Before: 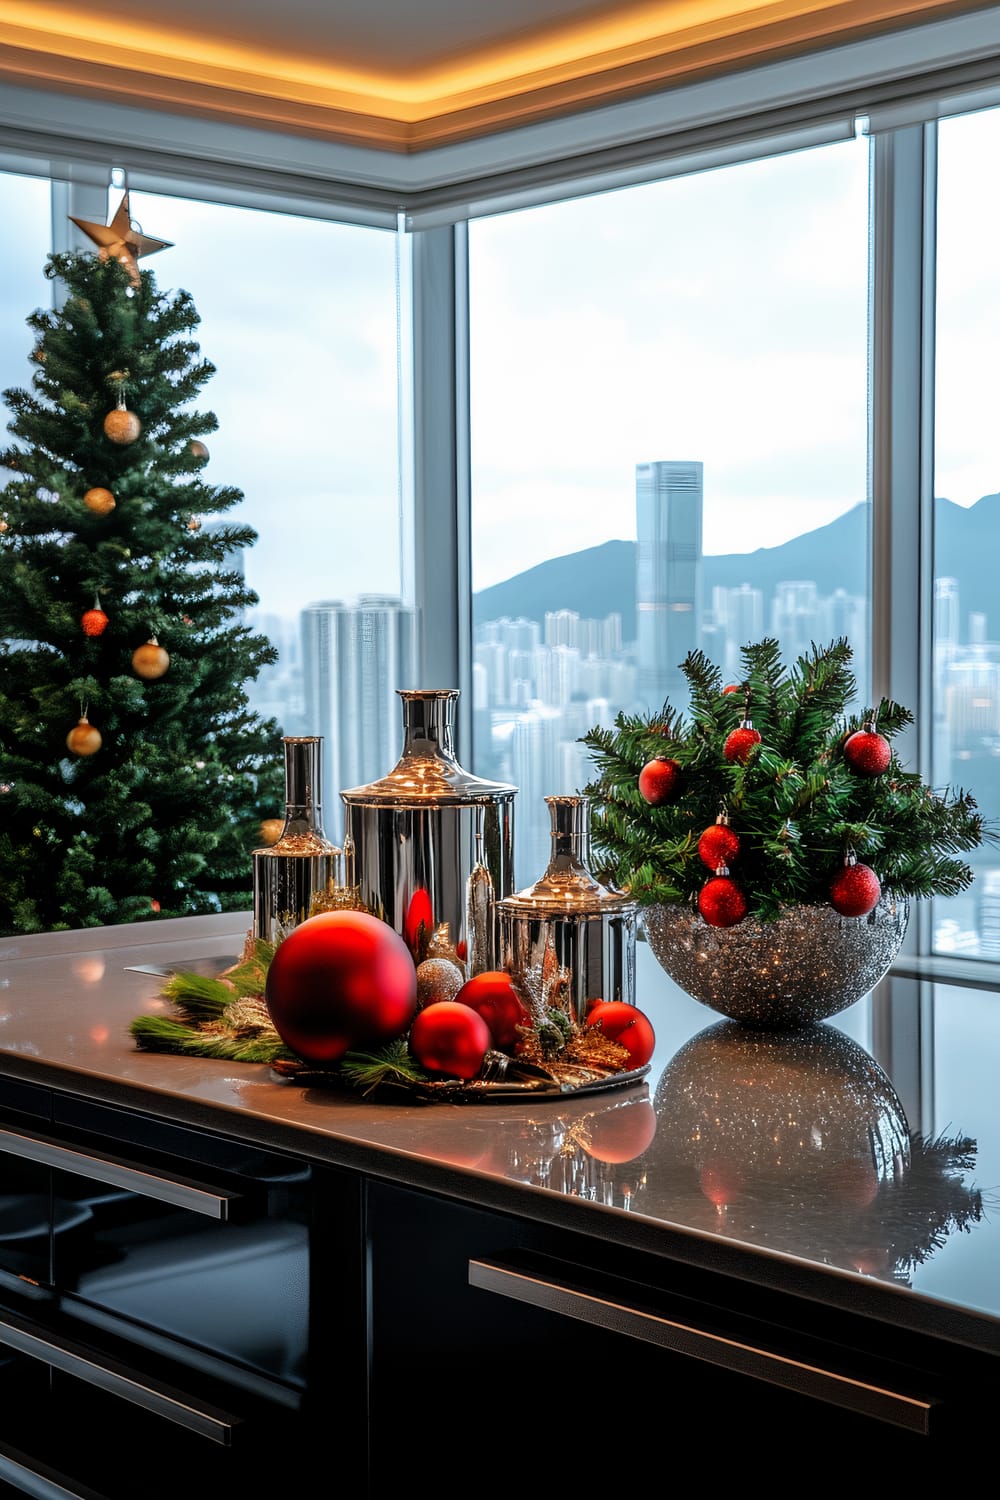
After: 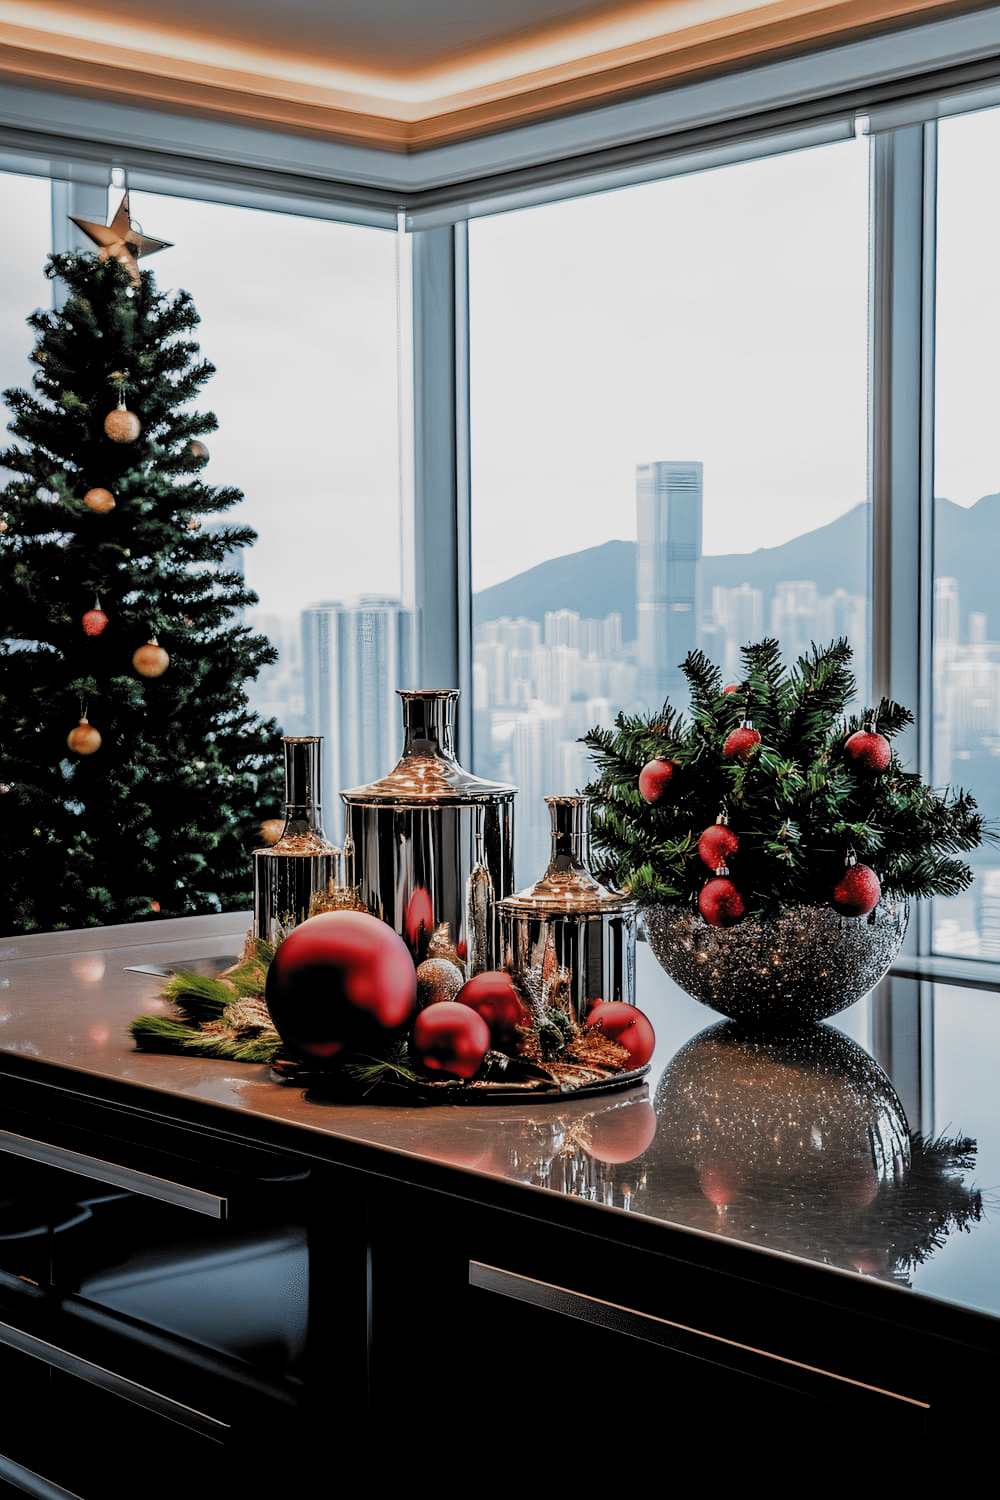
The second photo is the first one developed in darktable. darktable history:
filmic rgb: black relative exposure -5.03 EV, white relative exposure 3.97 EV, threshold 5.98 EV, hardness 2.88, contrast 1.297, highlights saturation mix -30.21%, add noise in highlights 0.002, color science v3 (2019), use custom middle-gray values true, contrast in highlights soft, enable highlight reconstruction true
